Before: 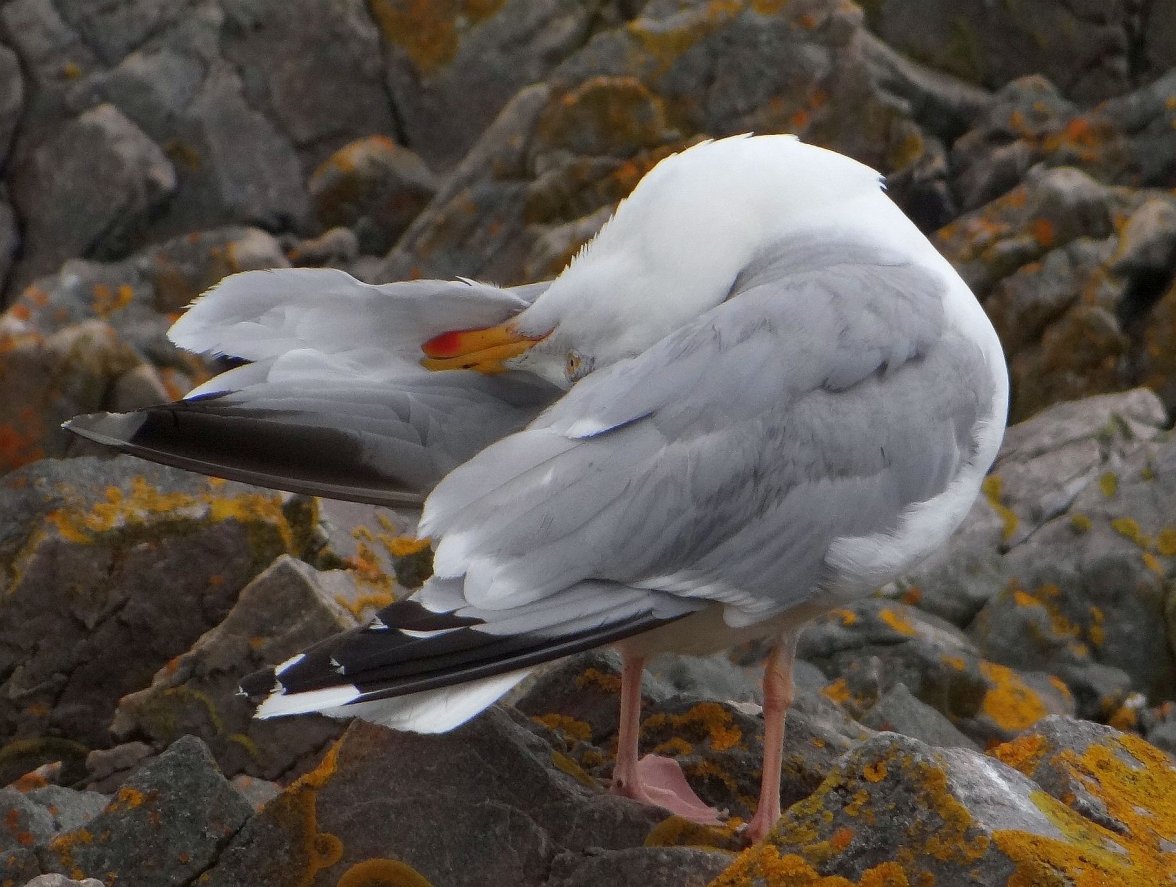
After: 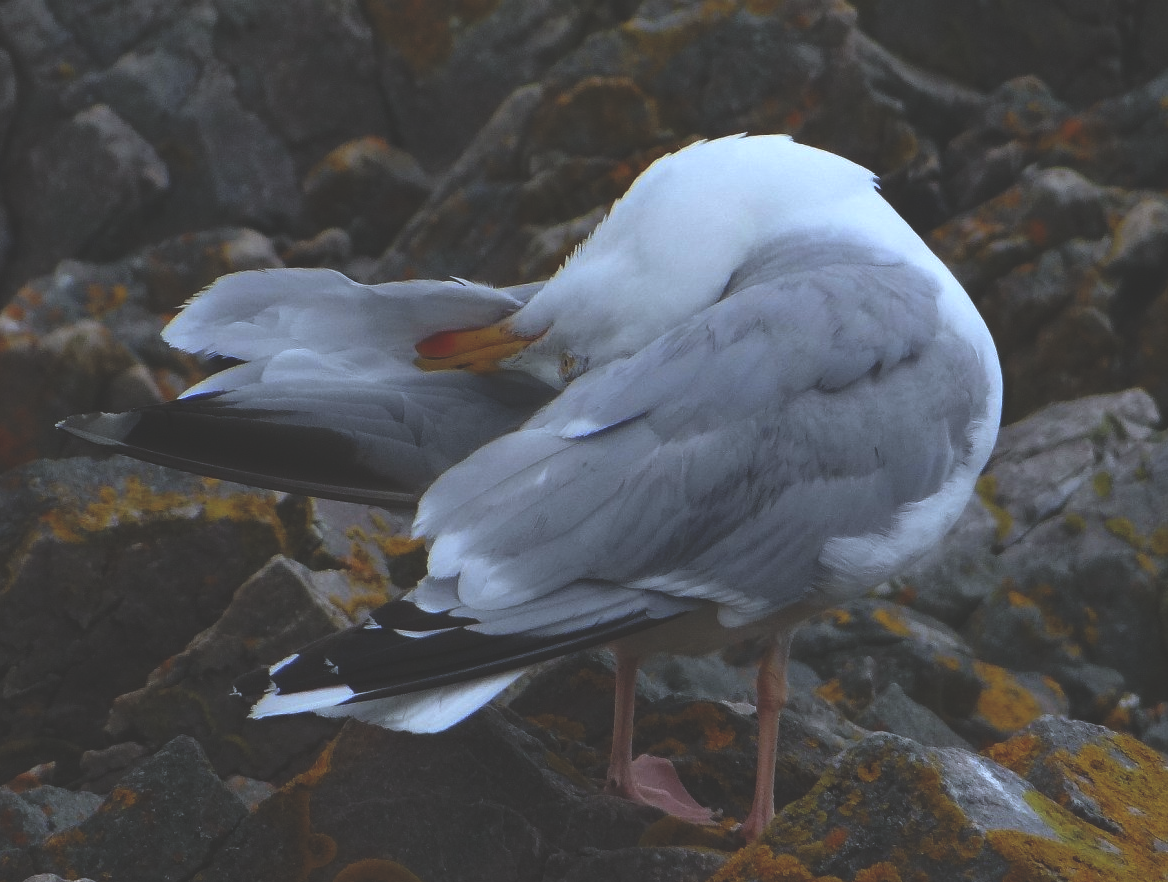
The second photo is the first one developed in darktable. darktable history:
crop and rotate: left 0.614%, top 0.179%, bottom 0.309%
color zones: curves: ch1 [(0.113, 0.438) (0.75, 0.5)]; ch2 [(0.12, 0.526) (0.75, 0.5)]
white balance: red 0.924, blue 1.095
rgb curve: curves: ch0 [(0, 0.186) (0.314, 0.284) (0.775, 0.708) (1, 1)], compensate middle gray true, preserve colors none
